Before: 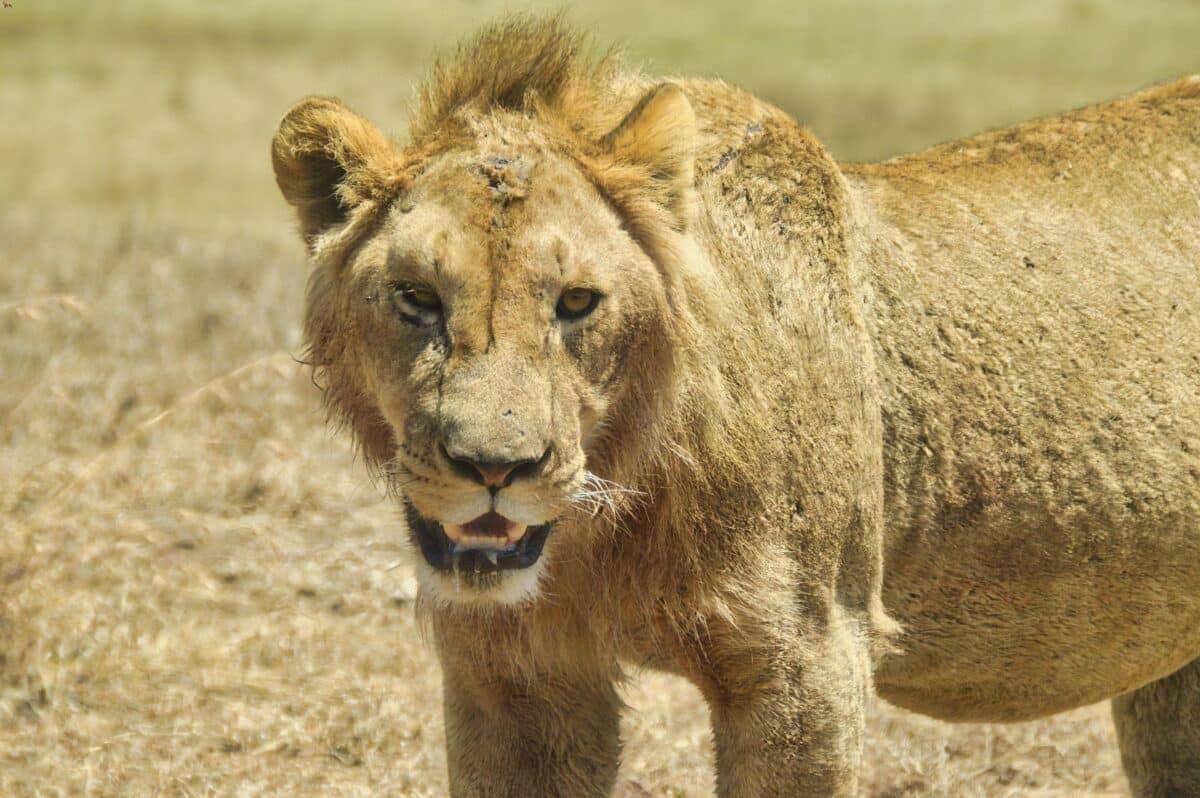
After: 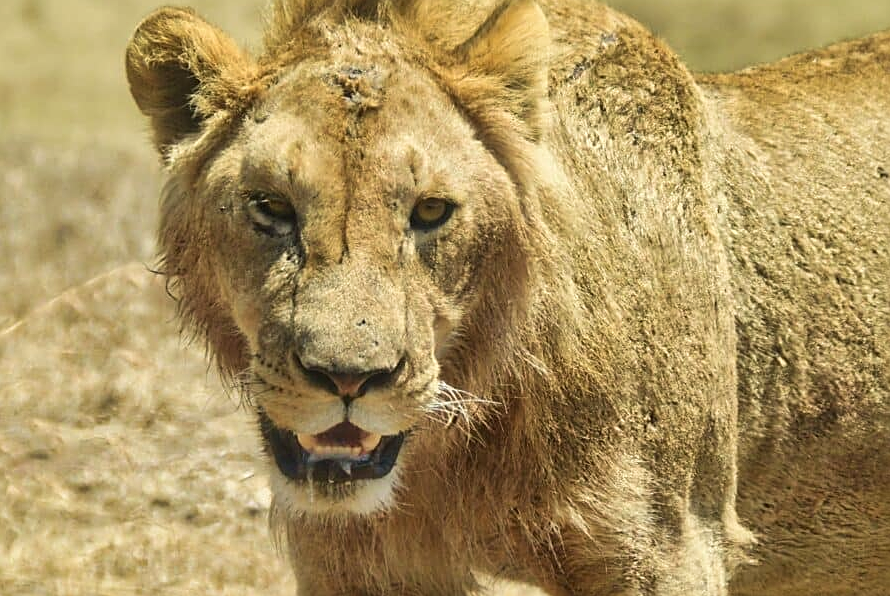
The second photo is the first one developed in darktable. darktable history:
velvia: strength 14.33%
local contrast: mode bilateral grid, contrast 19, coarseness 51, detail 119%, midtone range 0.2
sharpen: on, module defaults
crop and rotate: left 12.178%, top 11.401%, right 13.634%, bottom 13.847%
